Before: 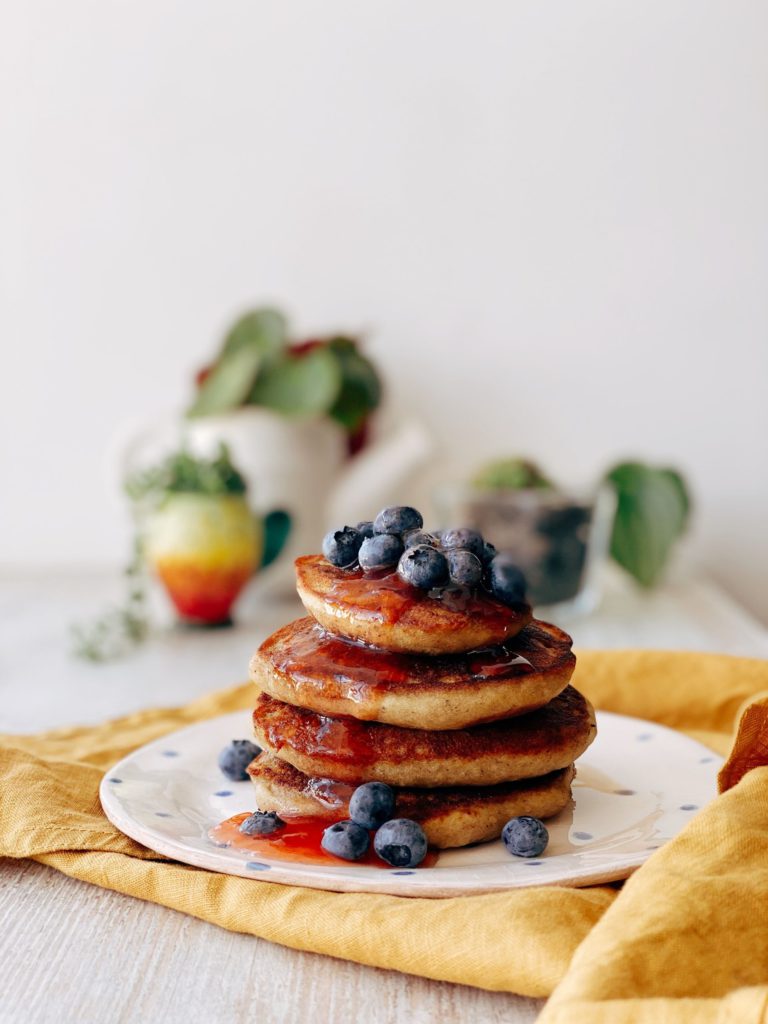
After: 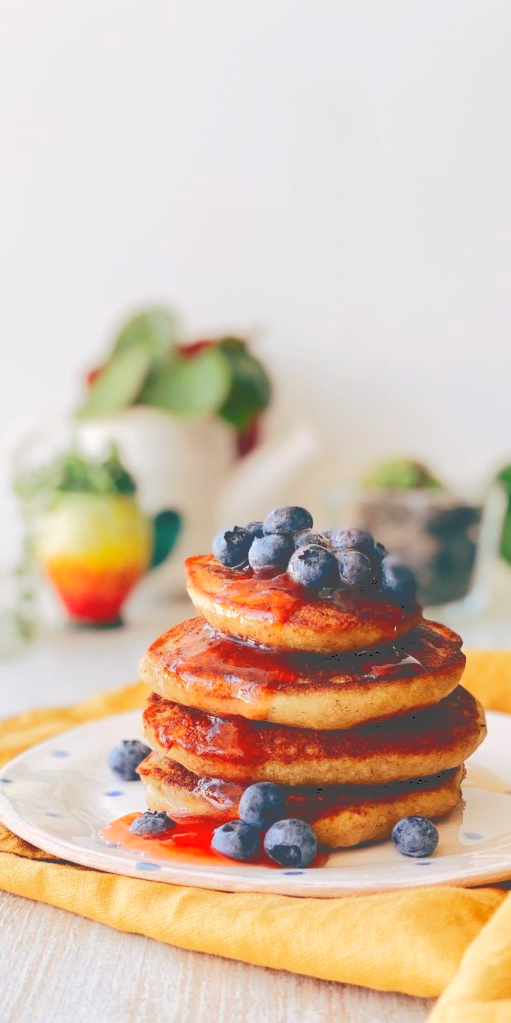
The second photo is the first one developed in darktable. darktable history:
contrast brightness saturation: contrast 0.198, brightness 0.168, saturation 0.229
tone curve: curves: ch0 [(0, 0) (0.003, 0.277) (0.011, 0.277) (0.025, 0.279) (0.044, 0.282) (0.069, 0.286) (0.1, 0.289) (0.136, 0.294) (0.177, 0.318) (0.224, 0.345) (0.277, 0.379) (0.335, 0.425) (0.399, 0.481) (0.468, 0.542) (0.543, 0.594) (0.623, 0.662) (0.709, 0.731) (0.801, 0.792) (0.898, 0.851) (1, 1)], color space Lab, independent channels, preserve colors none
crop and rotate: left 14.375%, right 18.974%
